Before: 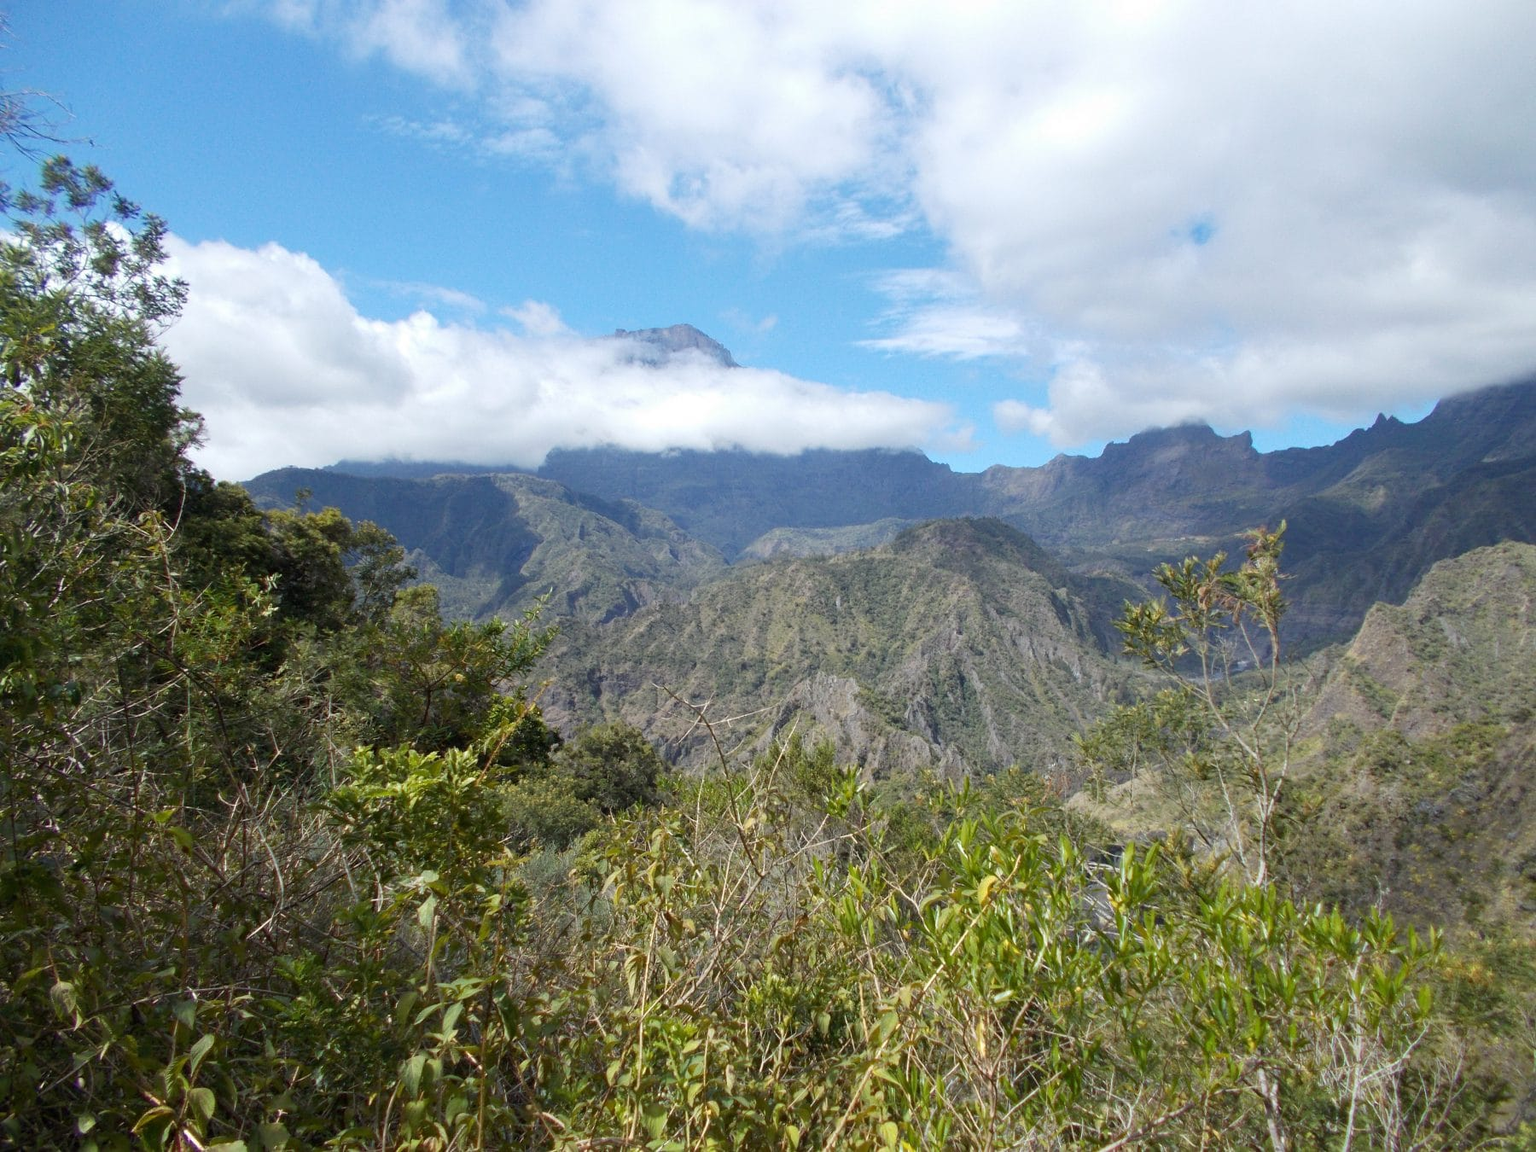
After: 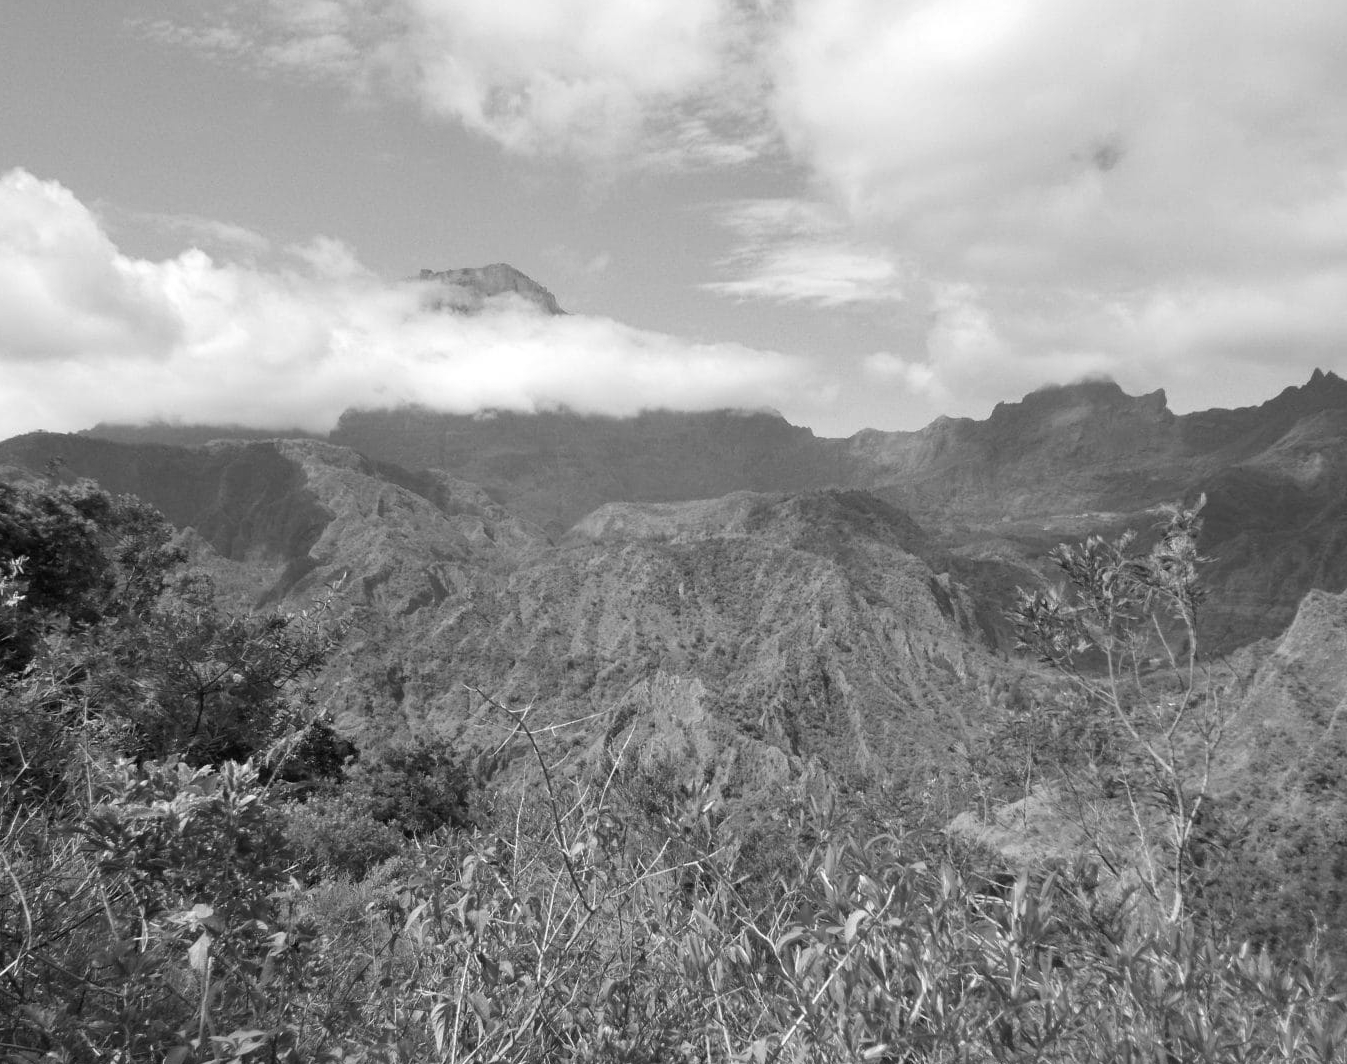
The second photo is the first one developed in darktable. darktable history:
monochrome: on, module defaults
crop: left 16.768%, top 8.653%, right 8.362%, bottom 12.485%
shadows and highlights: shadows 37.27, highlights -28.18, soften with gaussian
